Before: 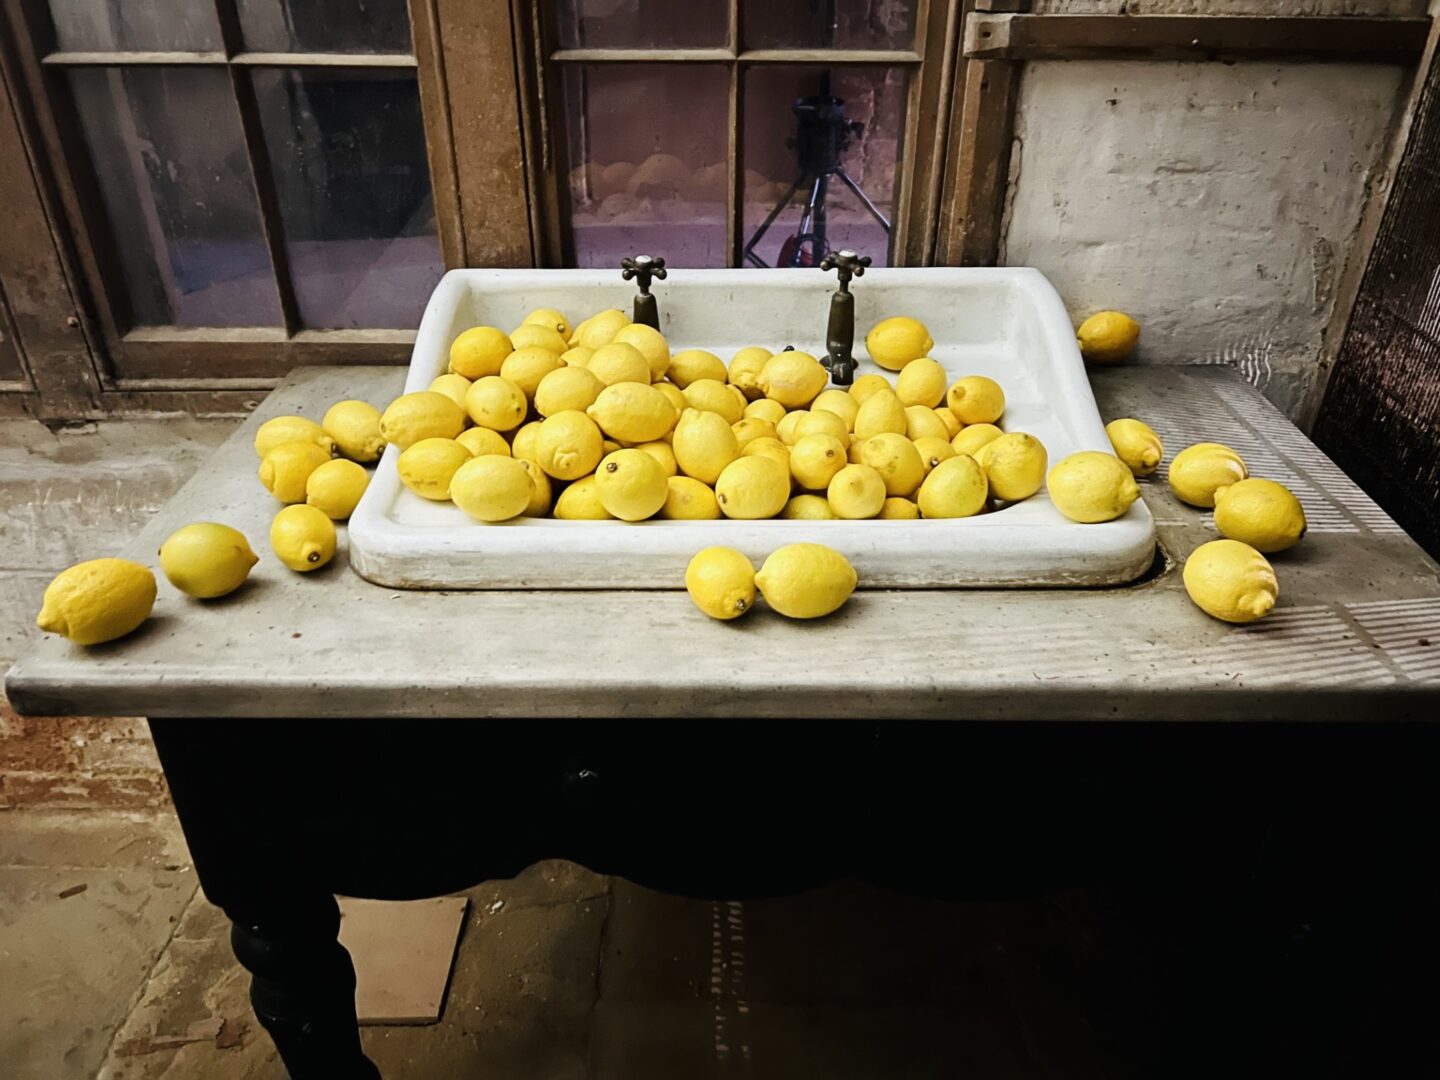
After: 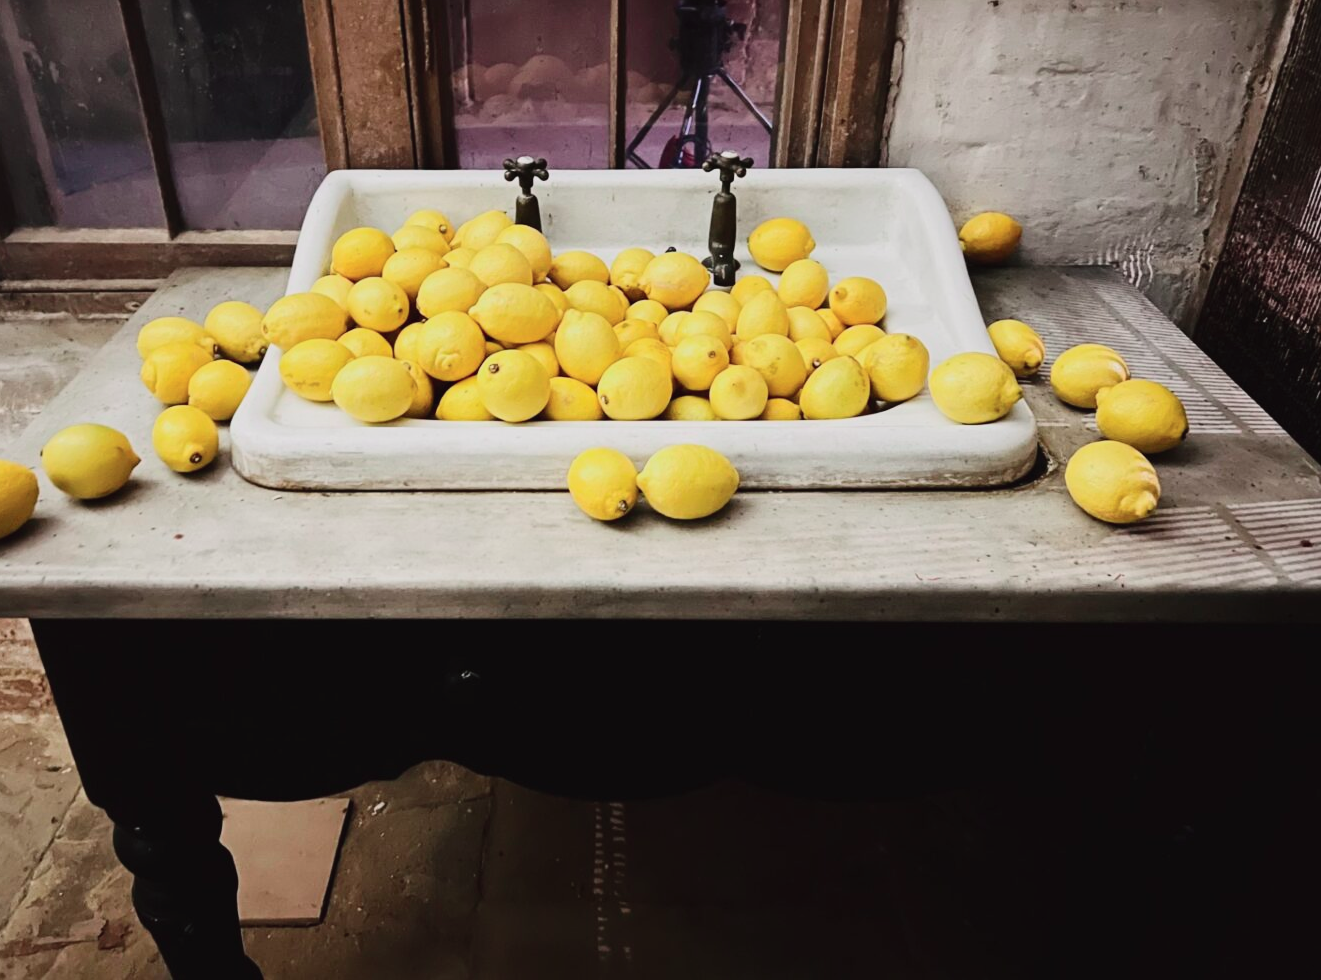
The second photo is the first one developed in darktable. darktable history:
tone curve: curves: ch0 [(0, 0.023) (0.184, 0.168) (0.491, 0.519) (0.748, 0.765) (1, 0.919)]; ch1 [(0, 0) (0.179, 0.173) (0.322, 0.32) (0.424, 0.424) (0.496, 0.501) (0.563, 0.586) (0.761, 0.803) (1, 1)]; ch2 [(0, 0) (0.434, 0.447) (0.483, 0.487) (0.557, 0.541) (0.697, 0.68) (1, 1)], color space Lab, independent channels, preserve colors none
crop and rotate: left 8.262%, top 9.226%
